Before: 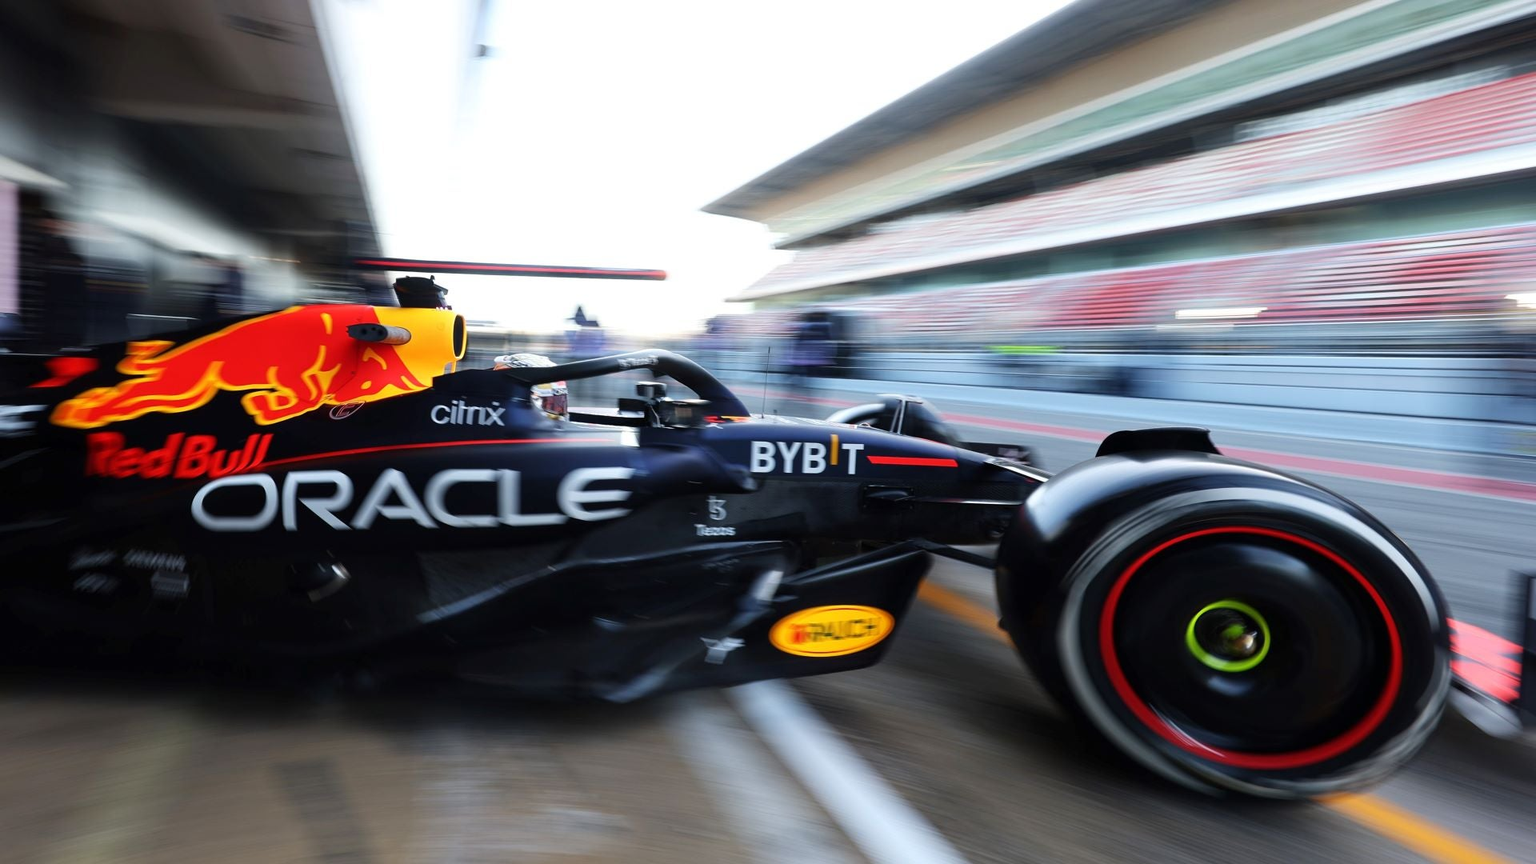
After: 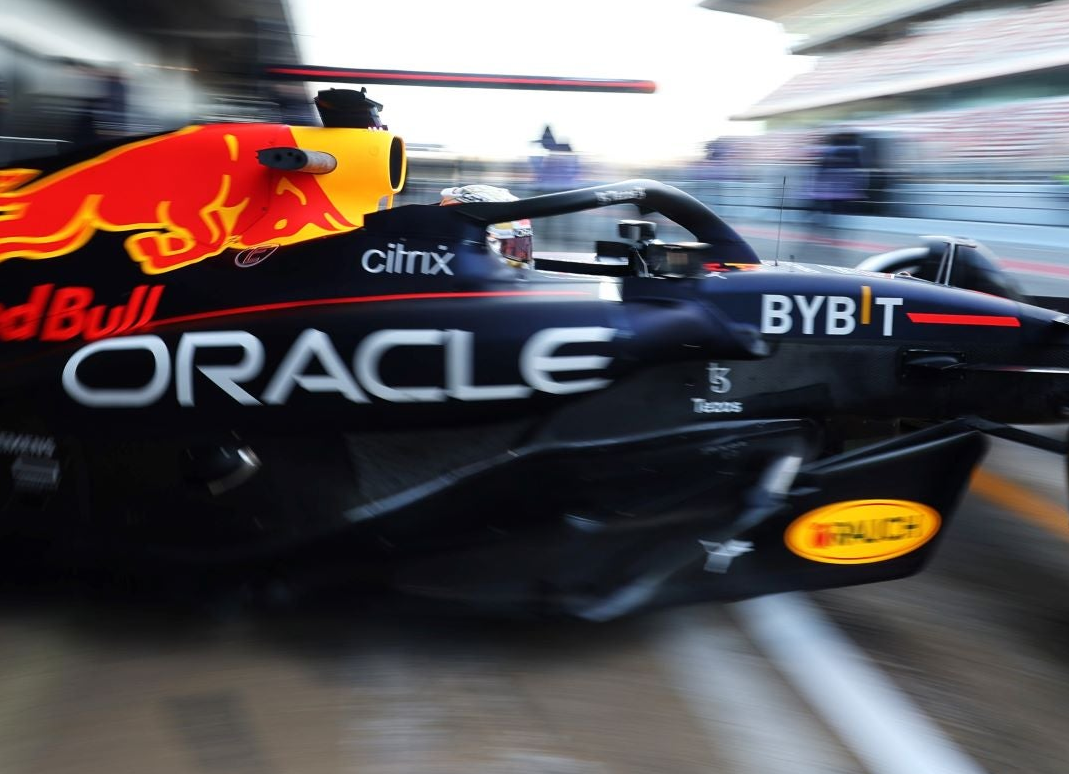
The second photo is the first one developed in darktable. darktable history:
crop: left 9.243%, top 23.878%, right 35.028%, bottom 4.39%
